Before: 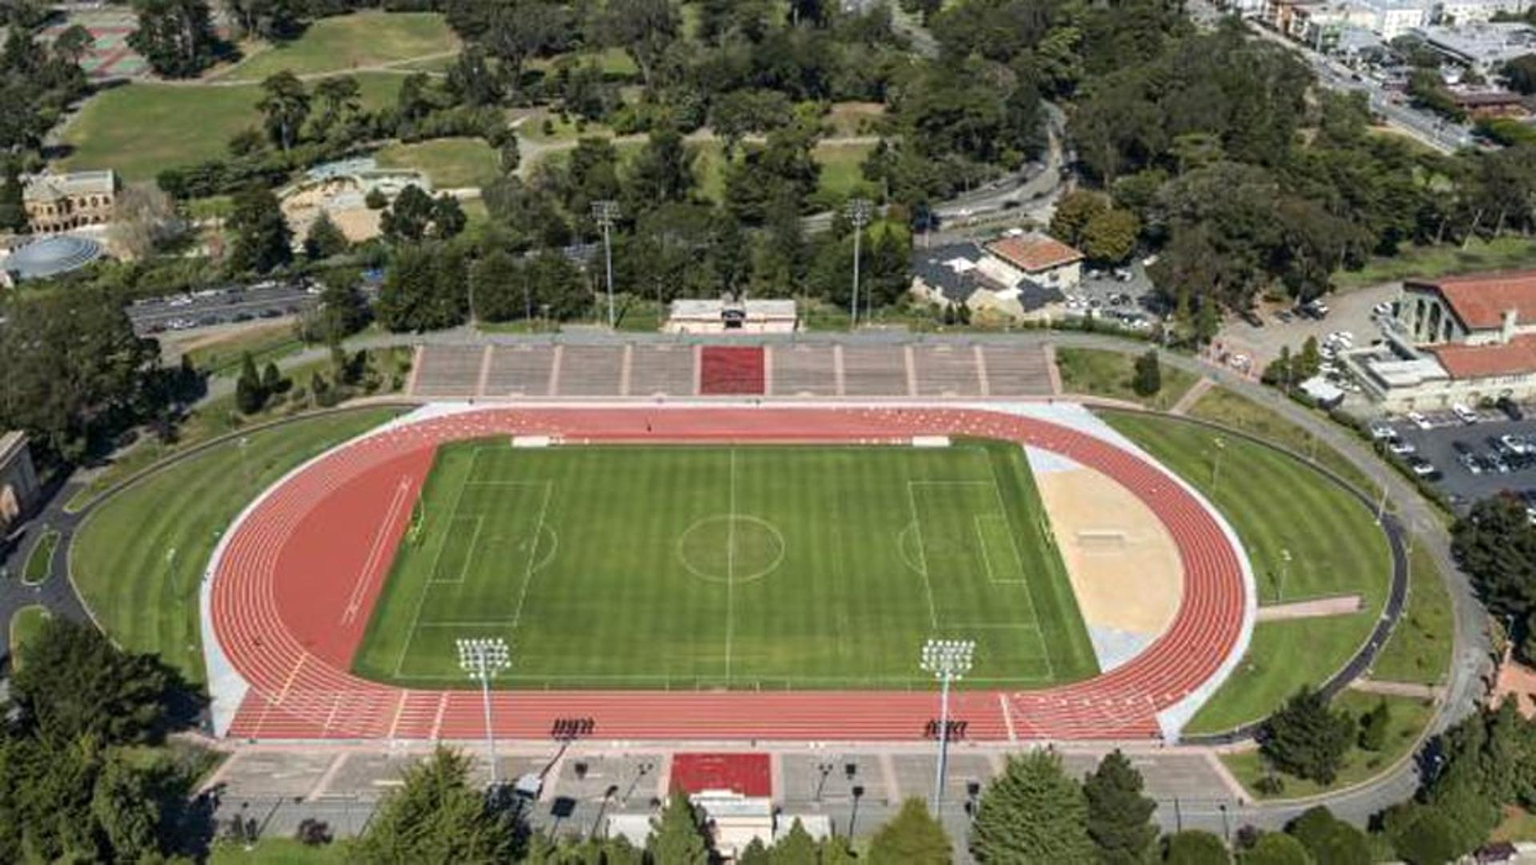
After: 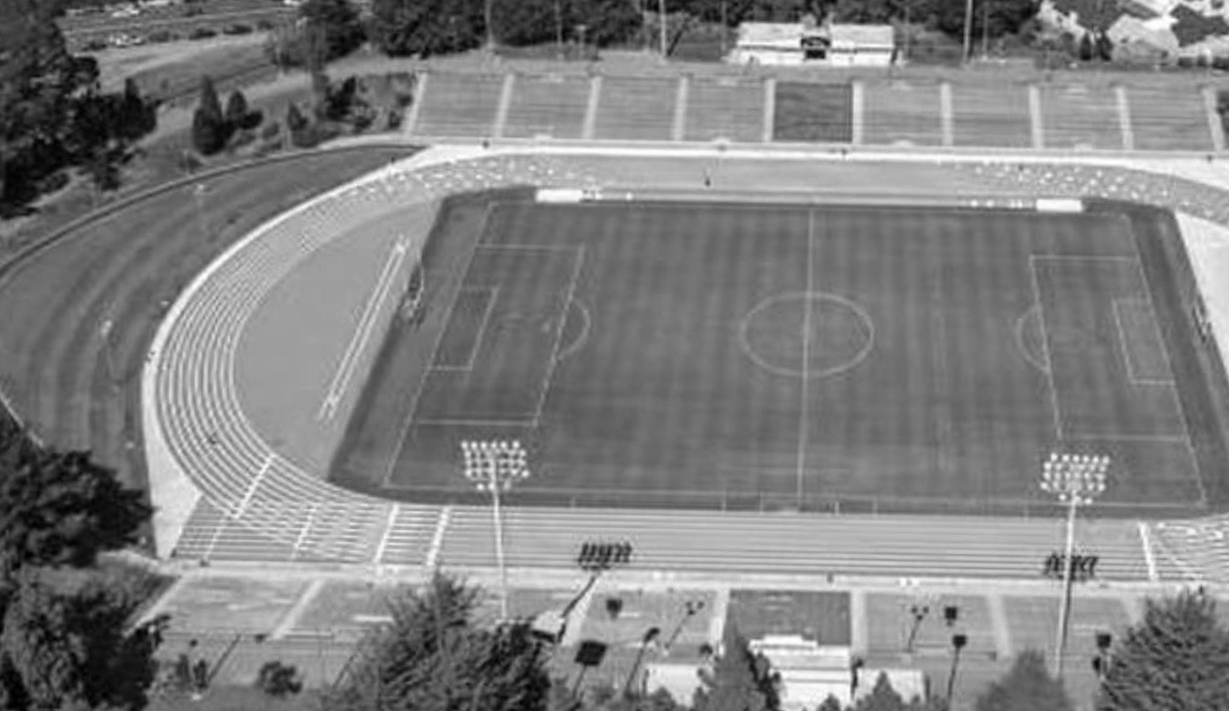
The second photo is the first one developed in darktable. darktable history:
crop and rotate: angle -1.14°, left 3.856%, top 31.836%, right 29.832%
color zones: curves: ch0 [(0.004, 0.588) (0.116, 0.636) (0.259, 0.476) (0.423, 0.464) (0.75, 0.5)]; ch1 [(0, 0) (0.143, 0) (0.286, 0) (0.429, 0) (0.571, 0) (0.714, 0) (0.857, 0)]
